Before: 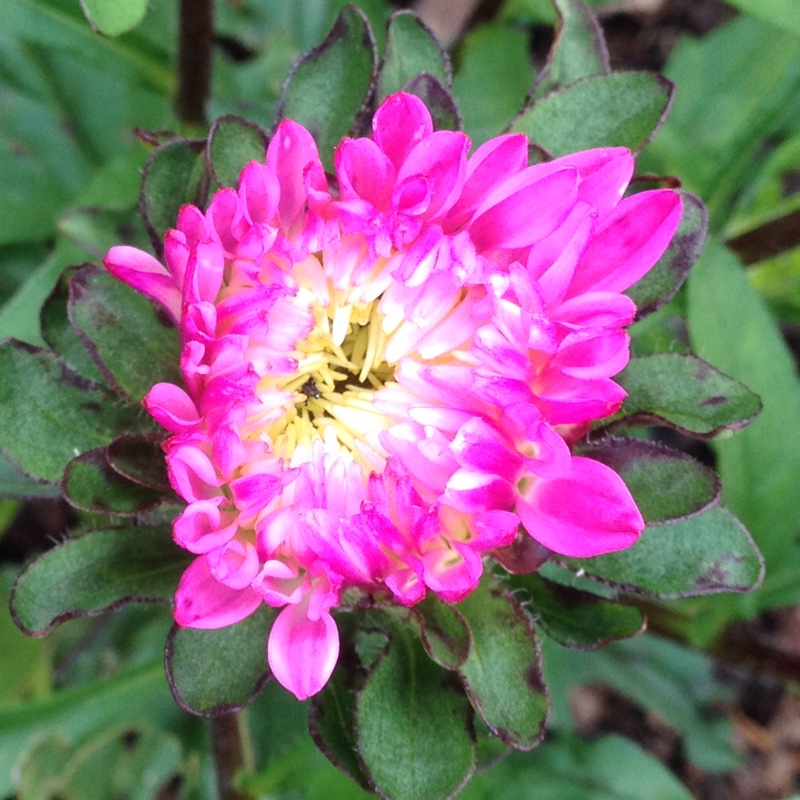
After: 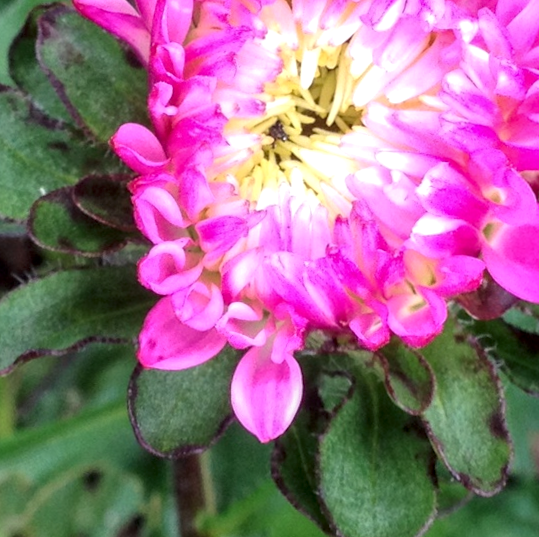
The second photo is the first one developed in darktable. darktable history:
crop and rotate: angle -0.866°, left 3.546%, top 31.845%, right 27.95%
local contrast: detail 130%
